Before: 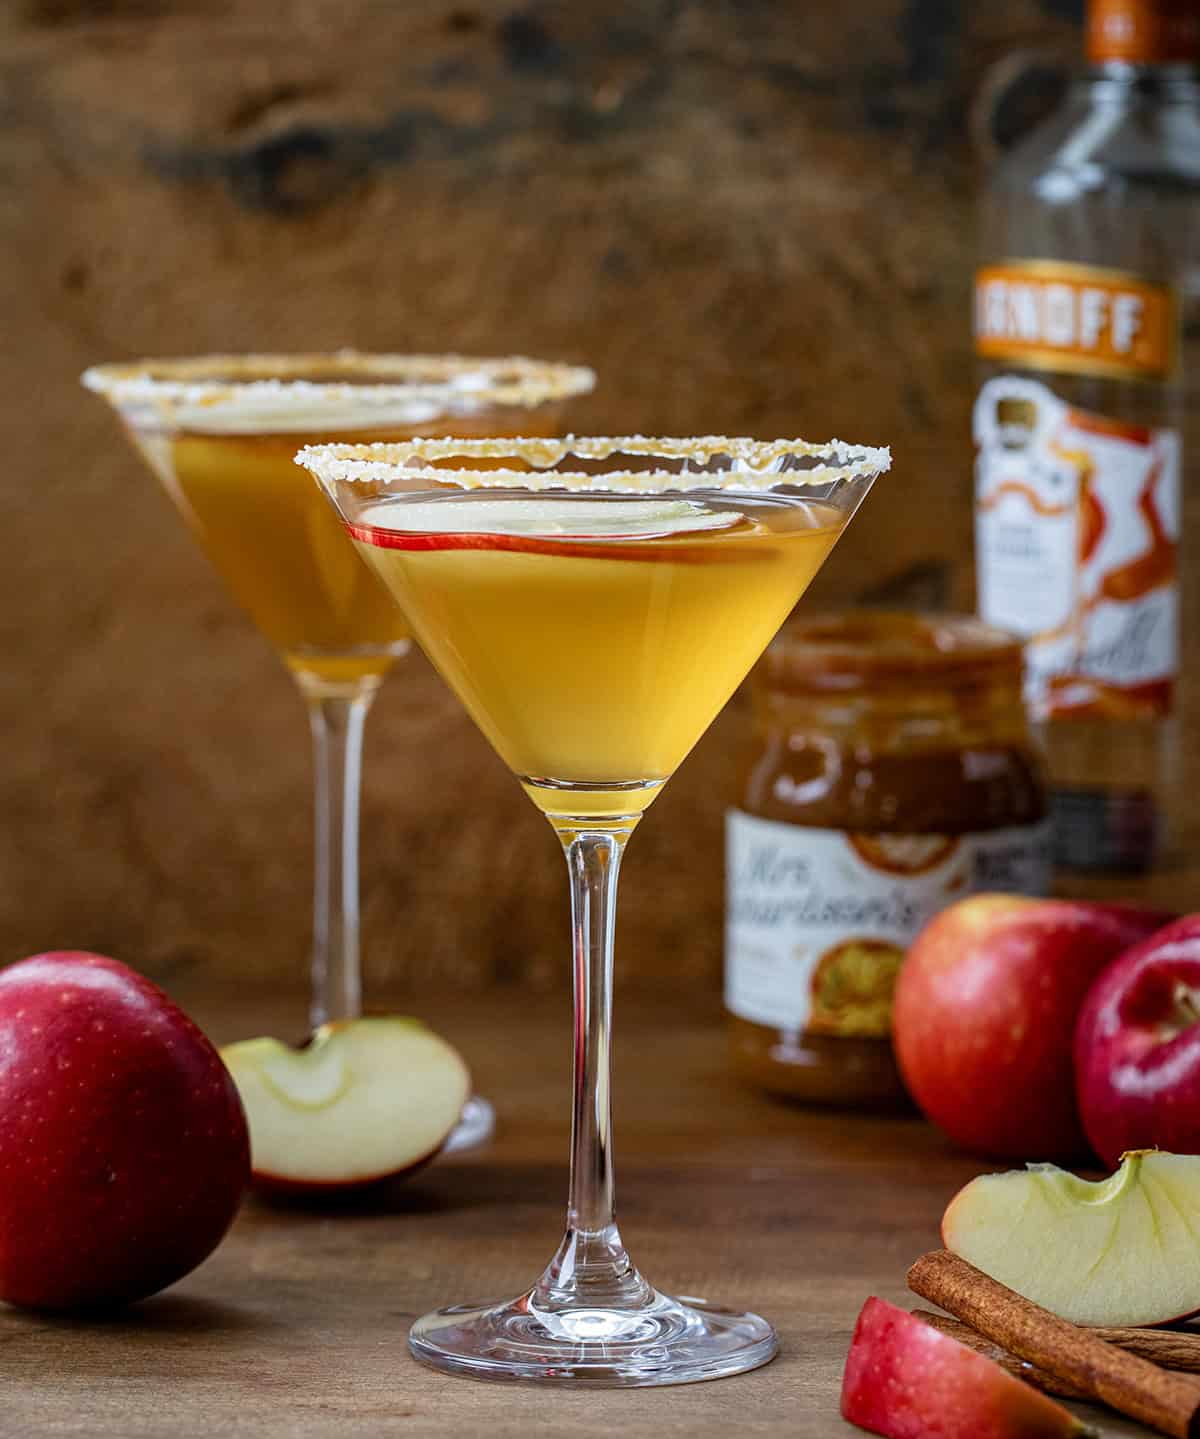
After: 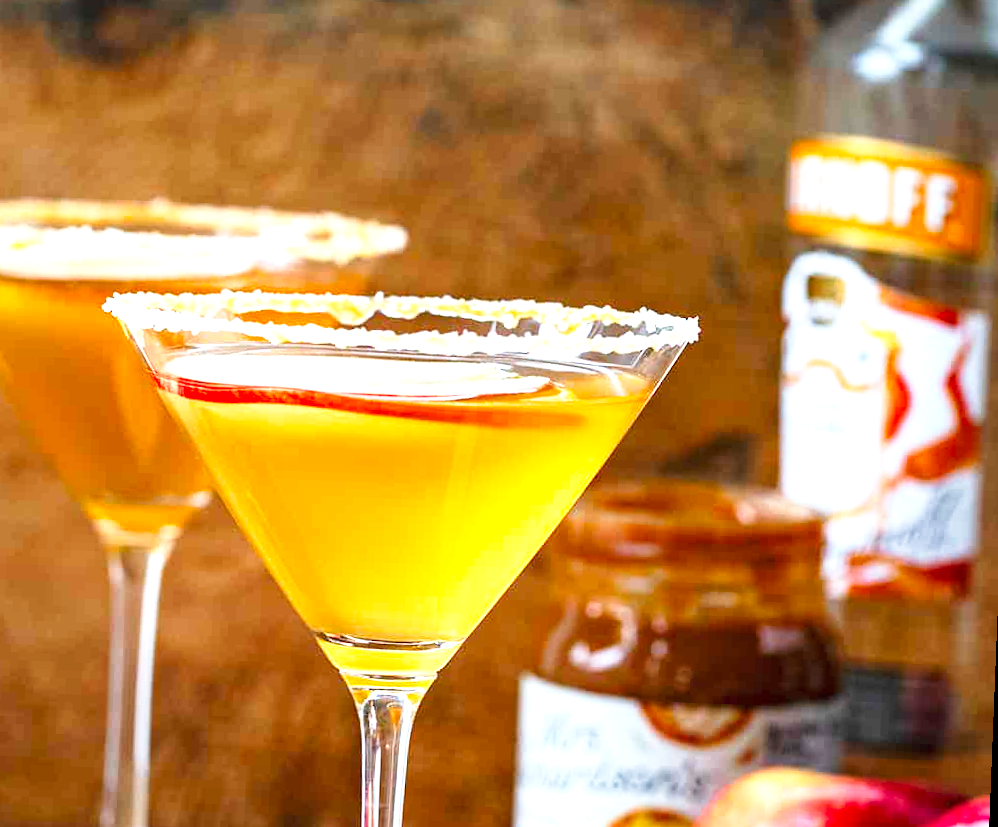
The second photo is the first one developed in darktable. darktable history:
rotate and perspective: rotation 2.27°, automatic cropping off
exposure: exposure 1.223 EV, compensate highlight preservation false
tone curve: curves: ch0 [(0, 0) (0.003, 0.019) (0.011, 0.022) (0.025, 0.03) (0.044, 0.049) (0.069, 0.08) (0.1, 0.111) (0.136, 0.144) (0.177, 0.189) (0.224, 0.23) (0.277, 0.285) (0.335, 0.356) (0.399, 0.428) (0.468, 0.511) (0.543, 0.597) (0.623, 0.682) (0.709, 0.773) (0.801, 0.865) (0.898, 0.945) (1, 1)], preserve colors none
crop: left 18.38%, top 11.092%, right 2.134%, bottom 33.217%
